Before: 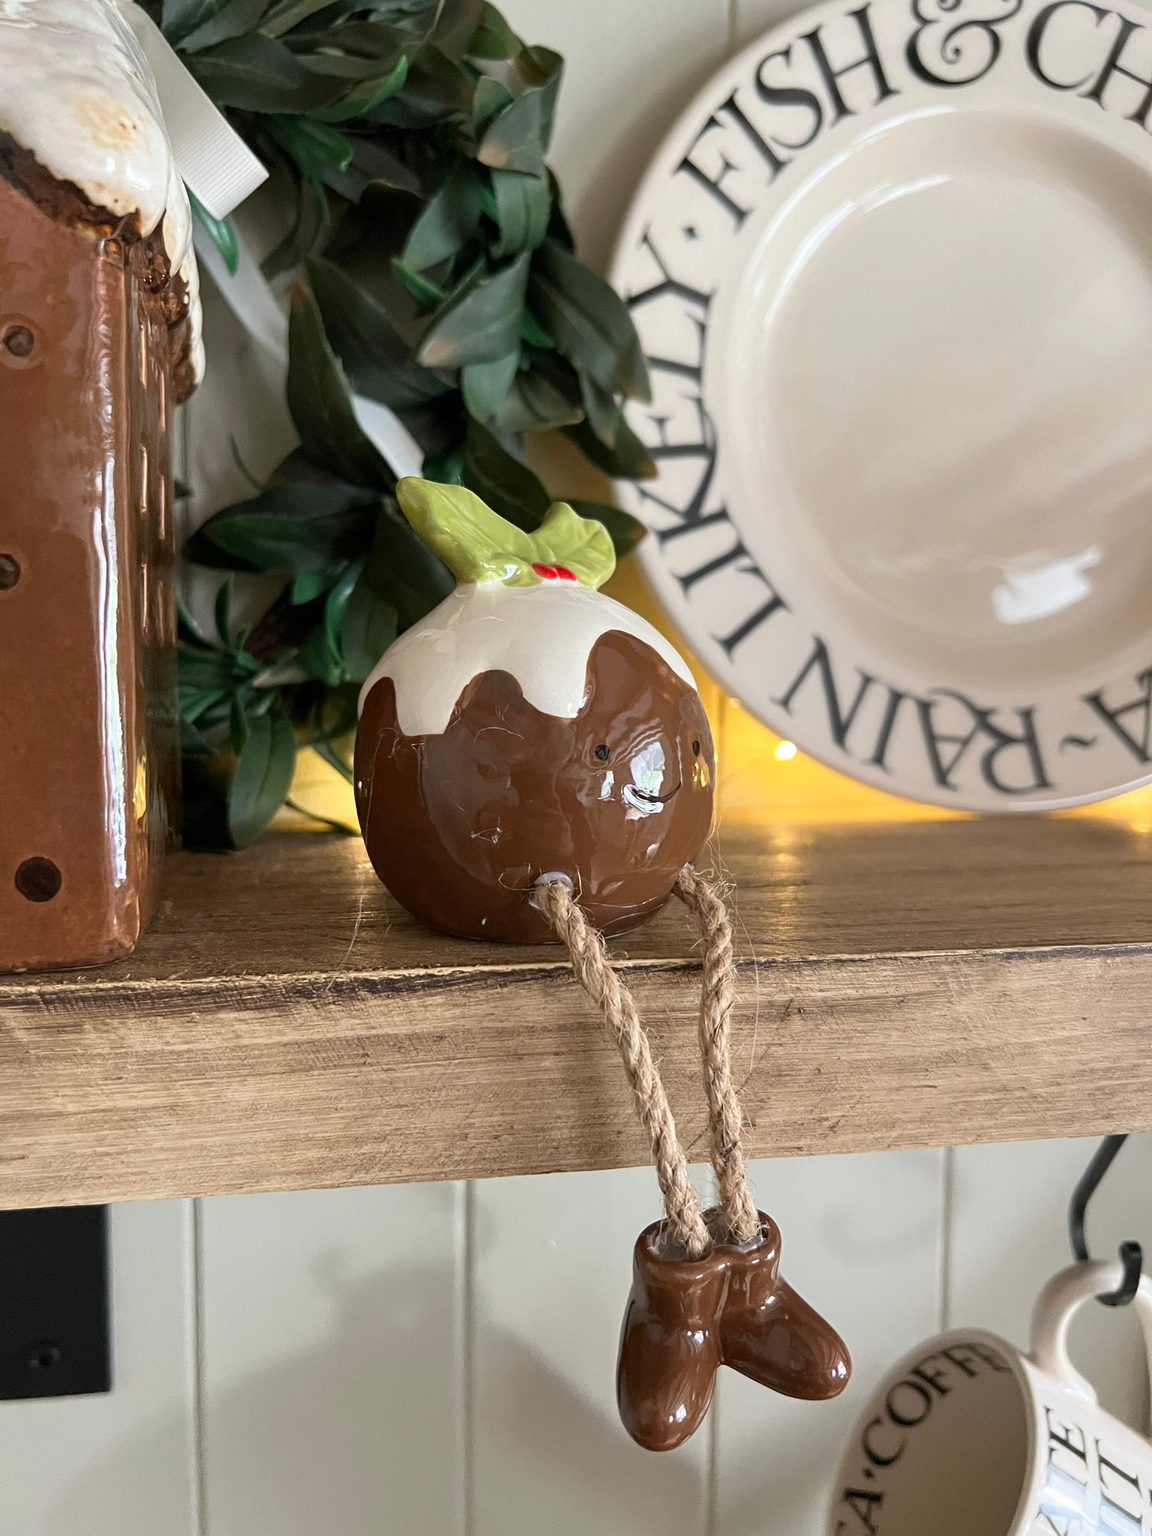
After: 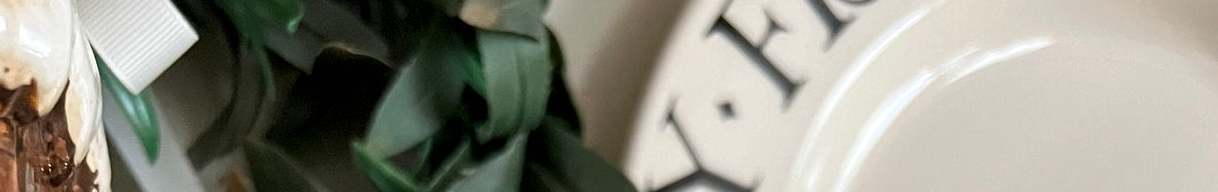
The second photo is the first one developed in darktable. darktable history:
local contrast: mode bilateral grid, contrast 20, coarseness 50, detail 130%, midtone range 0.2
crop and rotate: left 9.644%, top 9.491%, right 6.021%, bottom 80.509%
